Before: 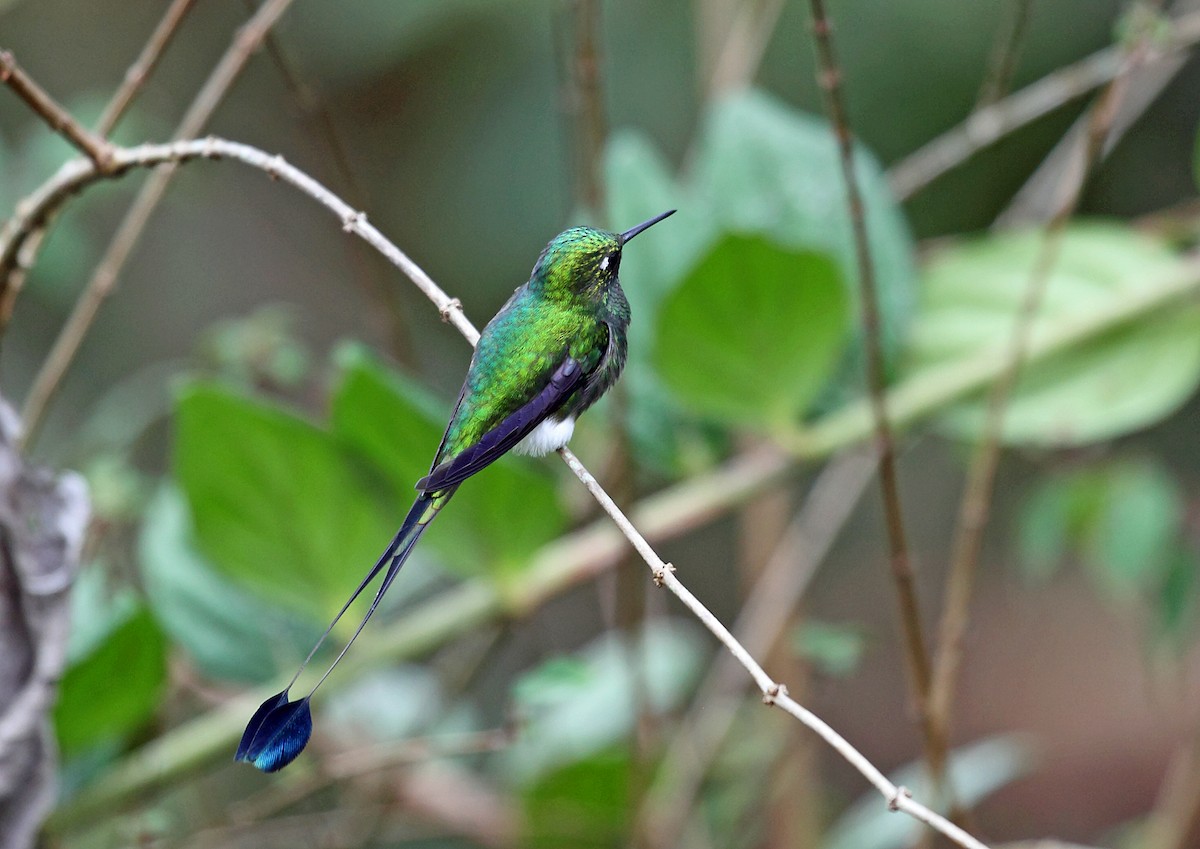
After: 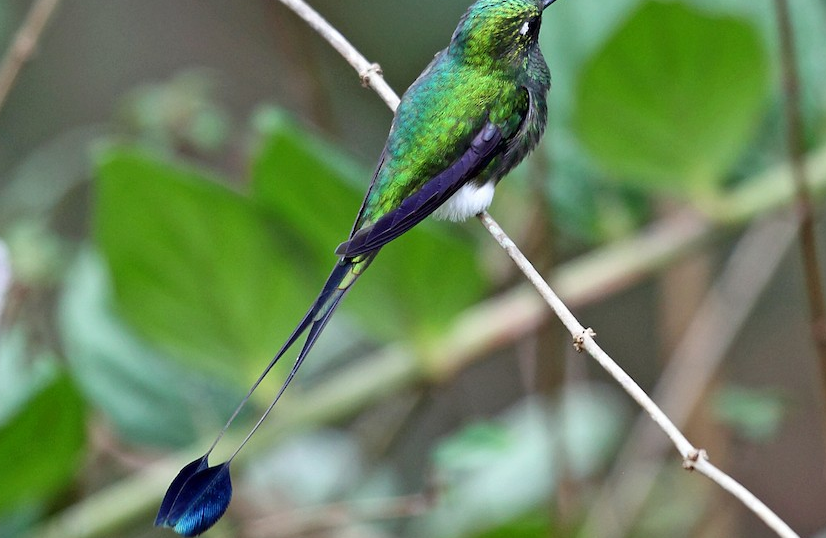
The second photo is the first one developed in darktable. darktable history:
crop: left 6.731%, top 27.692%, right 24.391%, bottom 8.841%
